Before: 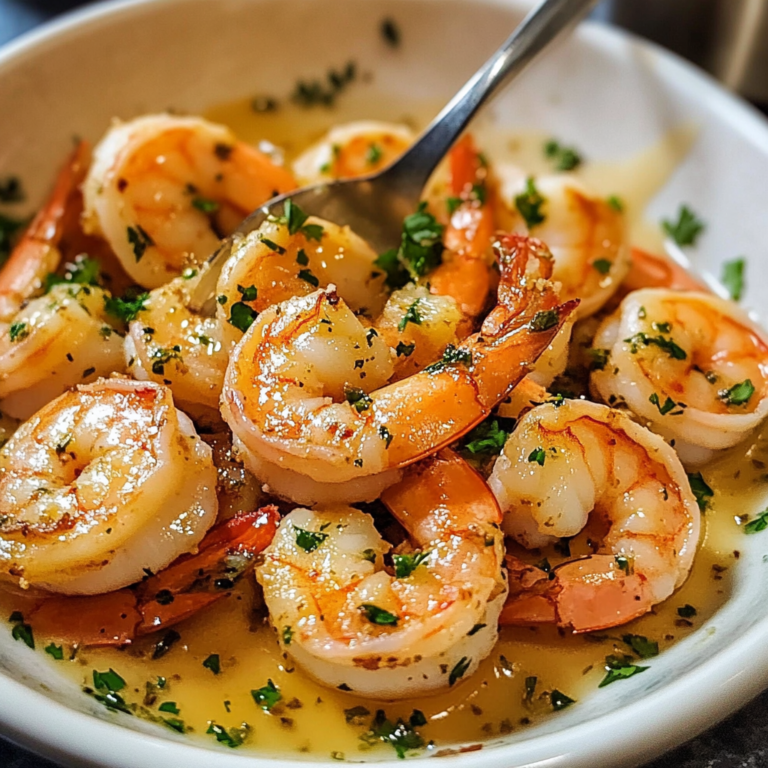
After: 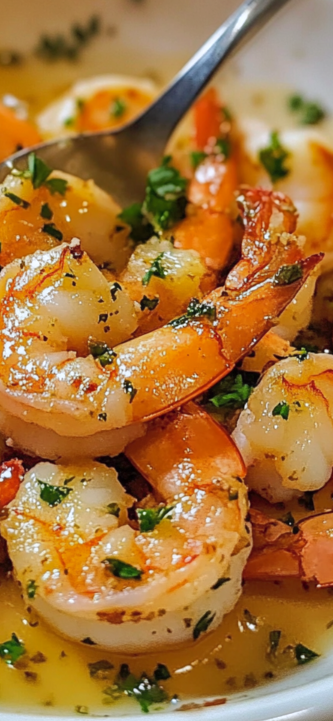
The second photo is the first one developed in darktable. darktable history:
crop: left 33.452%, top 6.025%, right 23.155%
shadows and highlights: on, module defaults
white balance: red 0.98, blue 1.034
